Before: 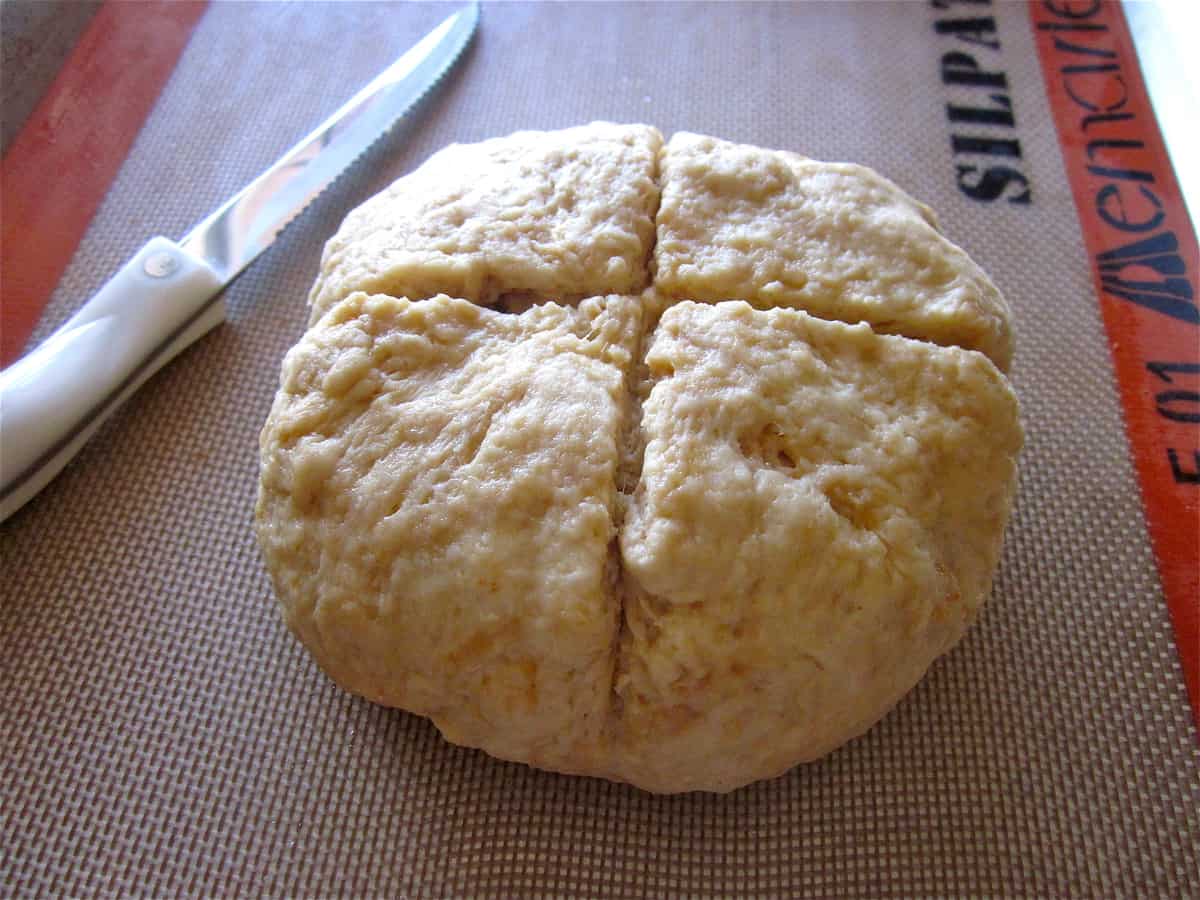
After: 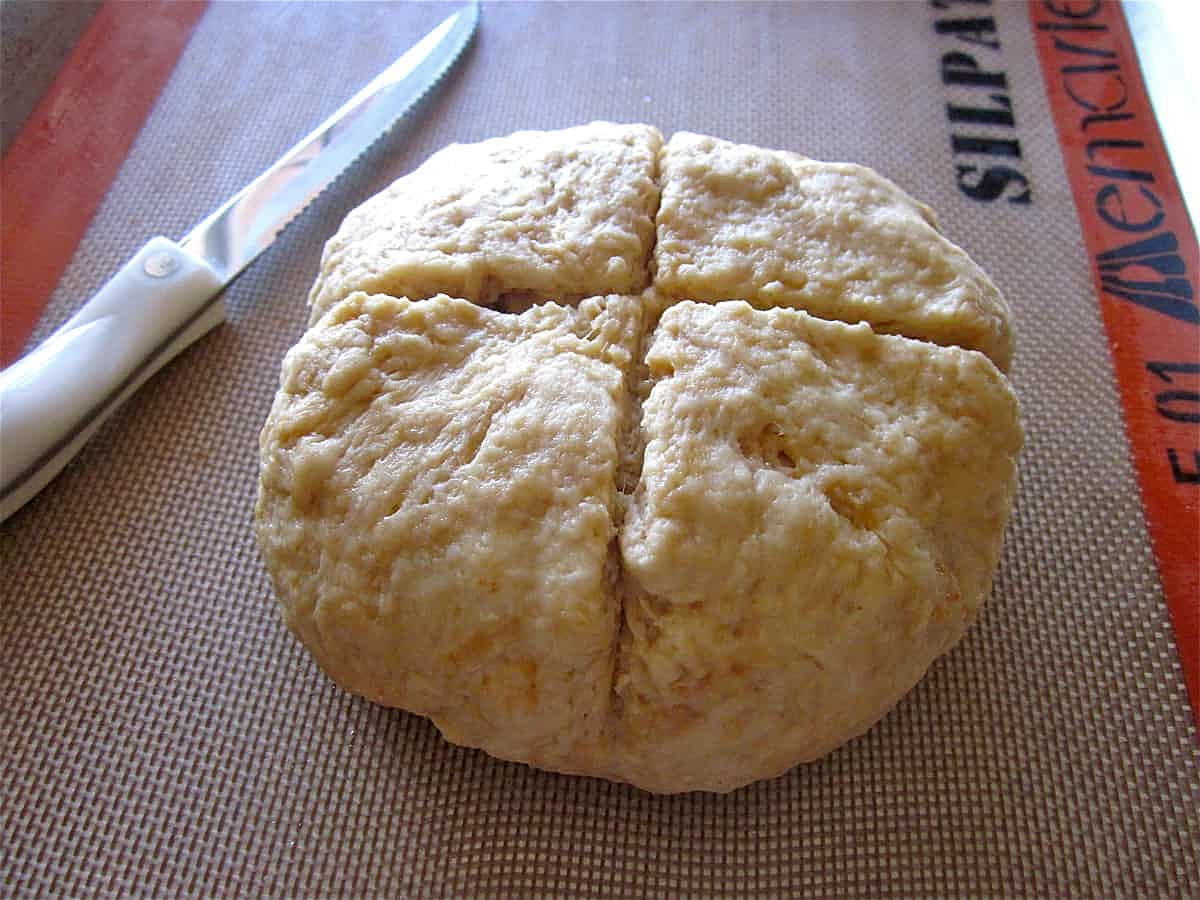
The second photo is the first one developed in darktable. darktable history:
sharpen: on, module defaults
shadows and highlights: shadows 24.9, highlights -23.4, shadows color adjustment 97.98%, highlights color adjustment 58.33%
